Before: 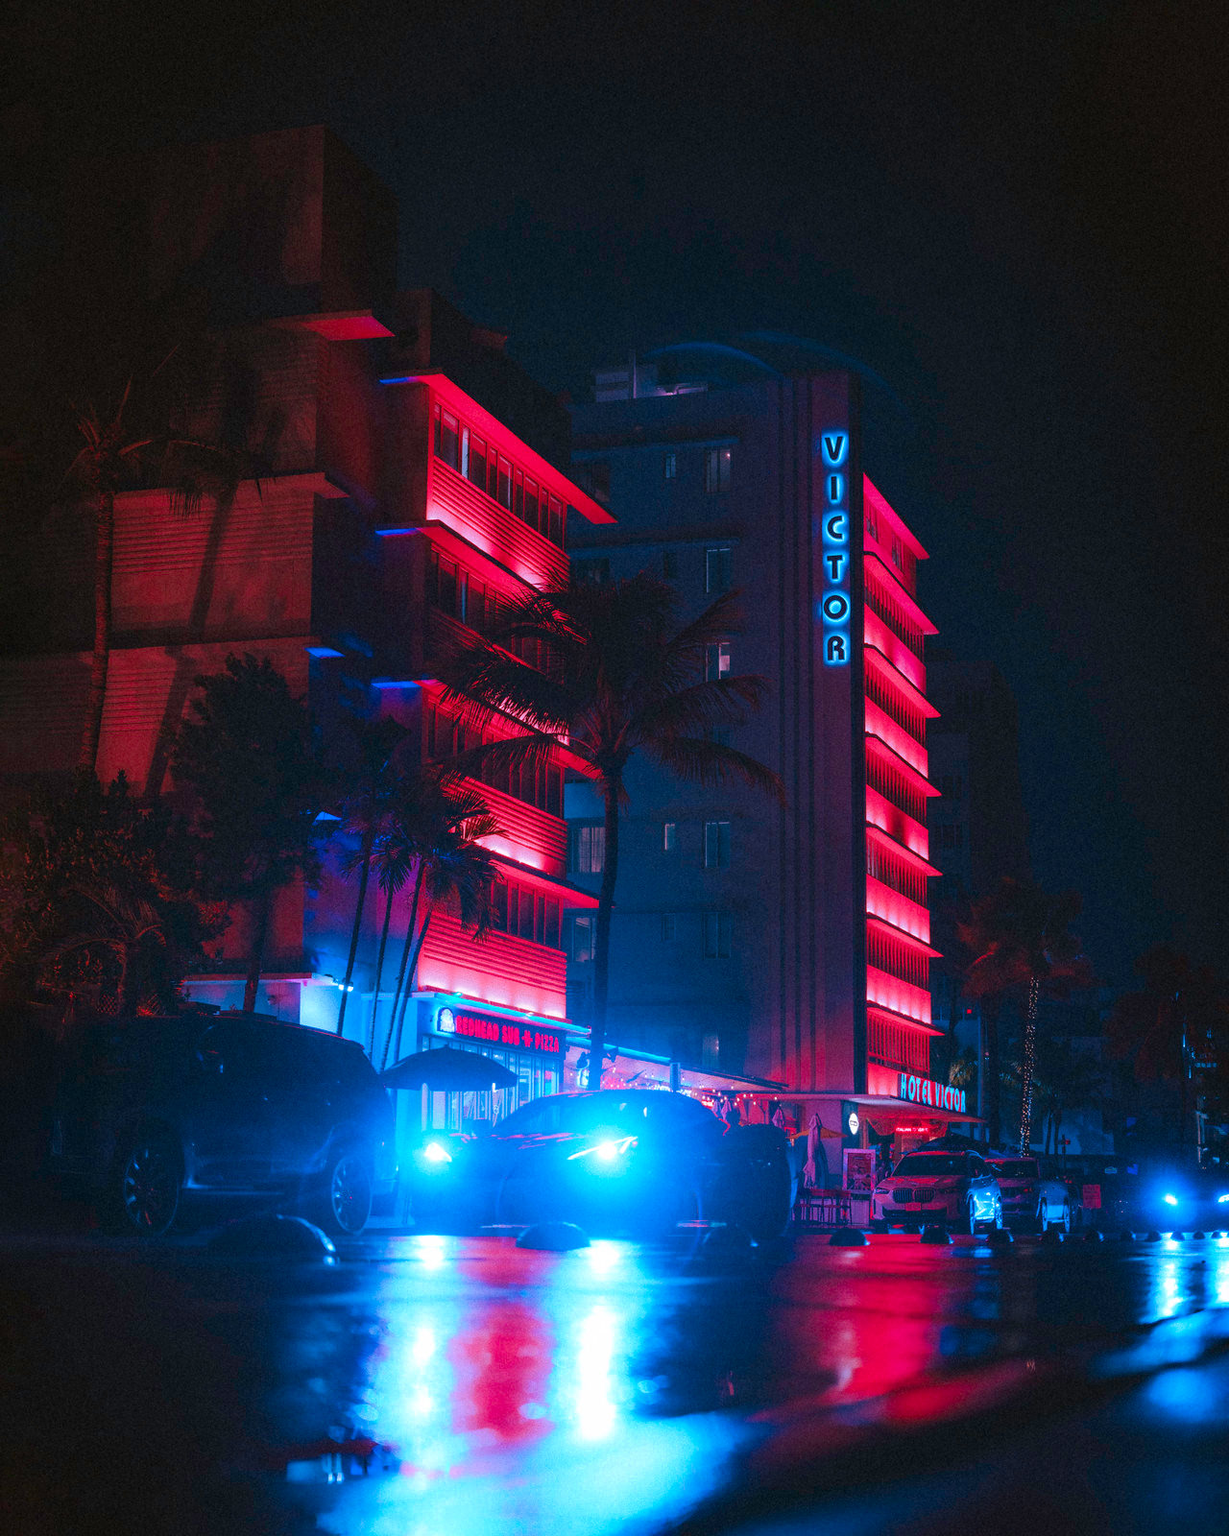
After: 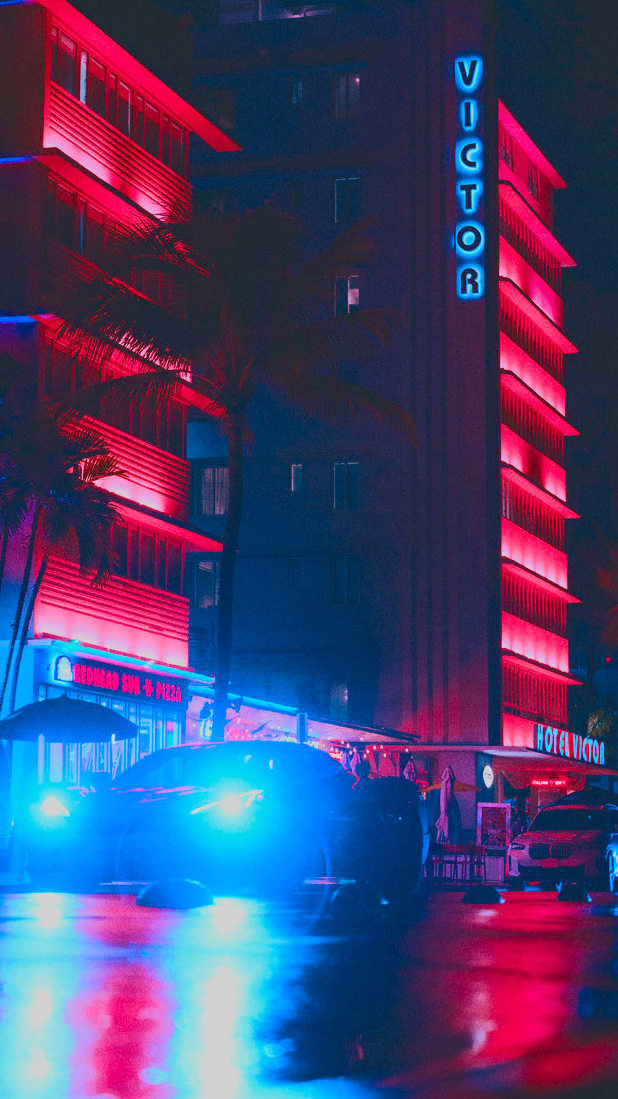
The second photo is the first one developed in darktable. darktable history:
fill light: on, module defaults
tone curve: curves: ch0 [(0, 0.148) (0.191, 0.225) (0.39, 0.373) (0.669, 0.716) (0.847, 0.818) (1, 0.839)]
crop: left 31.379%, top 24.658%, right 20.326%, bottom 6.628%
